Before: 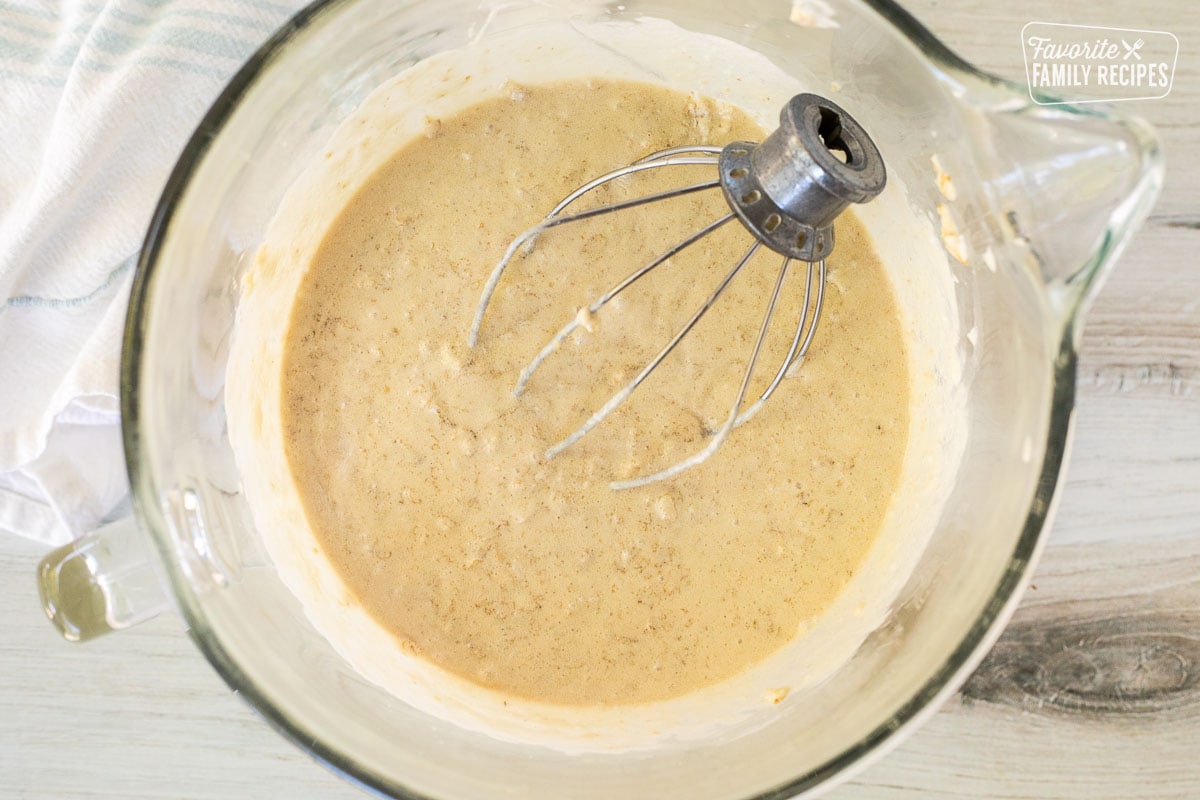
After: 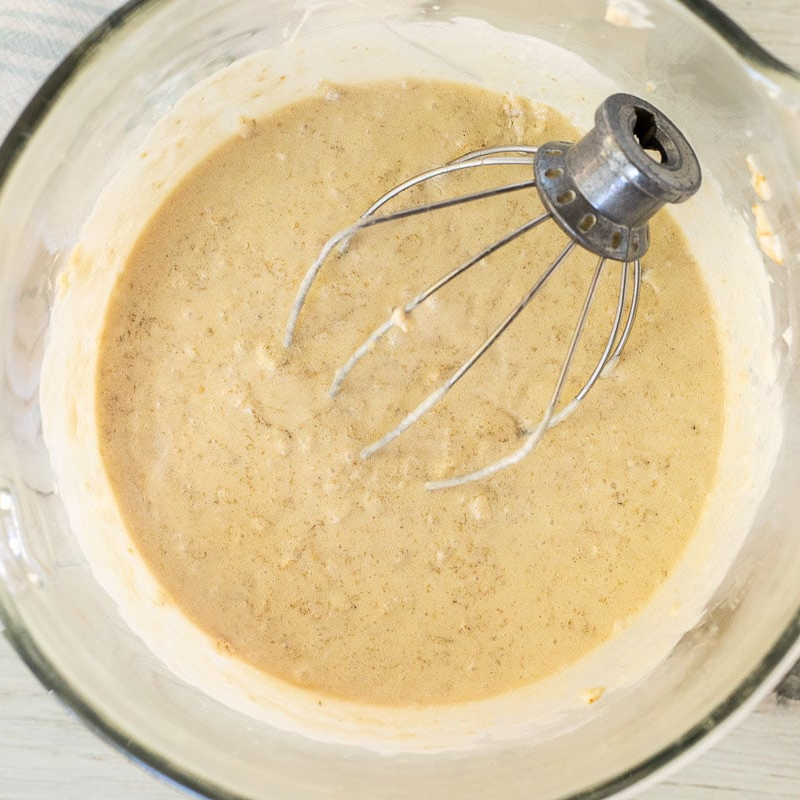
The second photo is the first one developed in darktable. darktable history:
crop and rotate: left 15.446%, right 17.836%
exposure: compensate highlight preservation false
